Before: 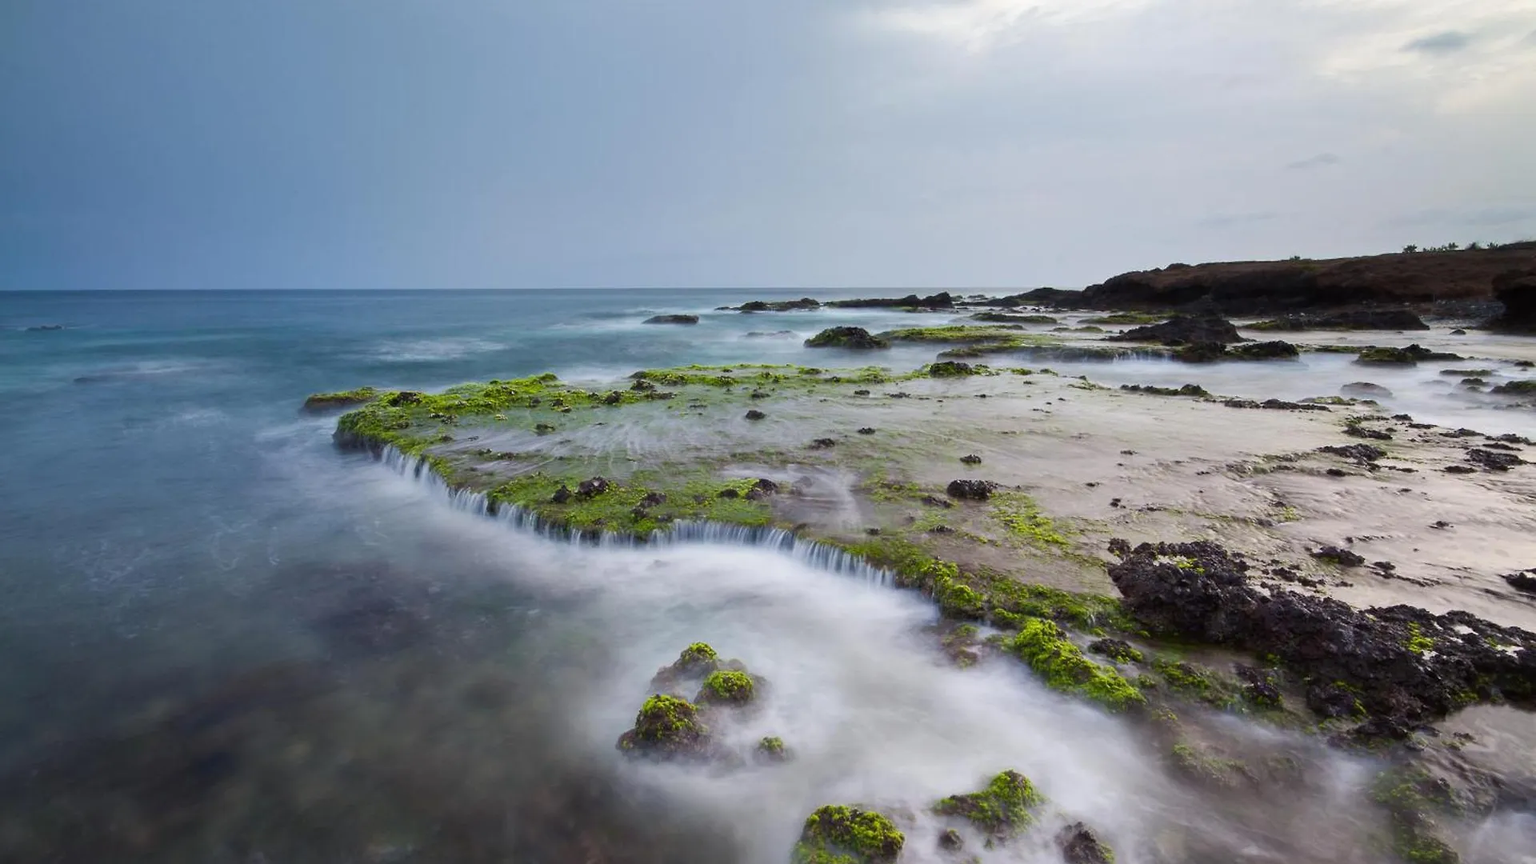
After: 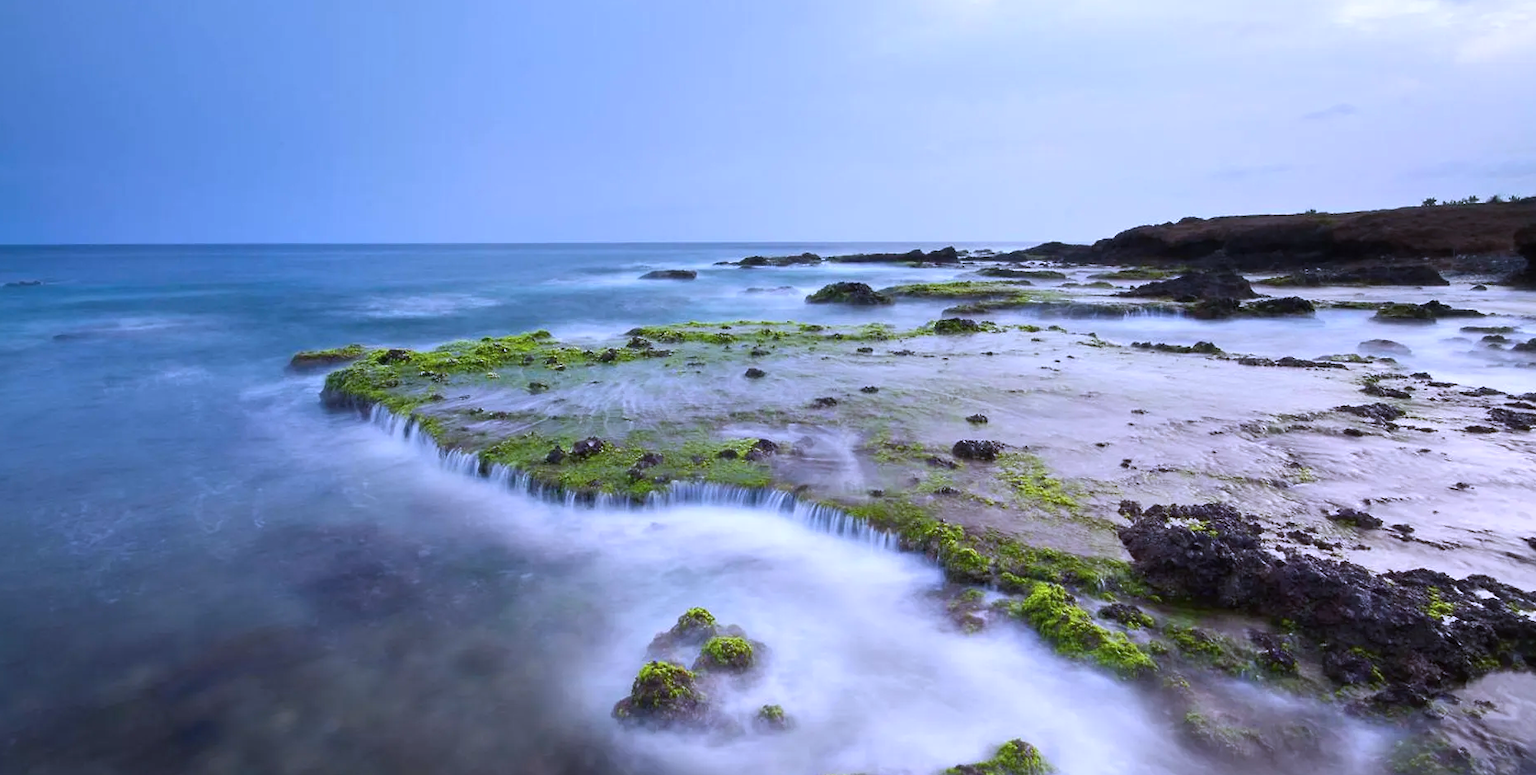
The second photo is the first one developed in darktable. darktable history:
color calibration: illuminant Planckian (black body), x 0.368, y 0.361, temperature 4275.92 K
crop: left 1.507%, top 6.147%, right 1.379%, bottom 6.637%
white balance: red 1.042, blue 1.17
exposure: exposure 0.207 EV, compensate highlight preservation false
